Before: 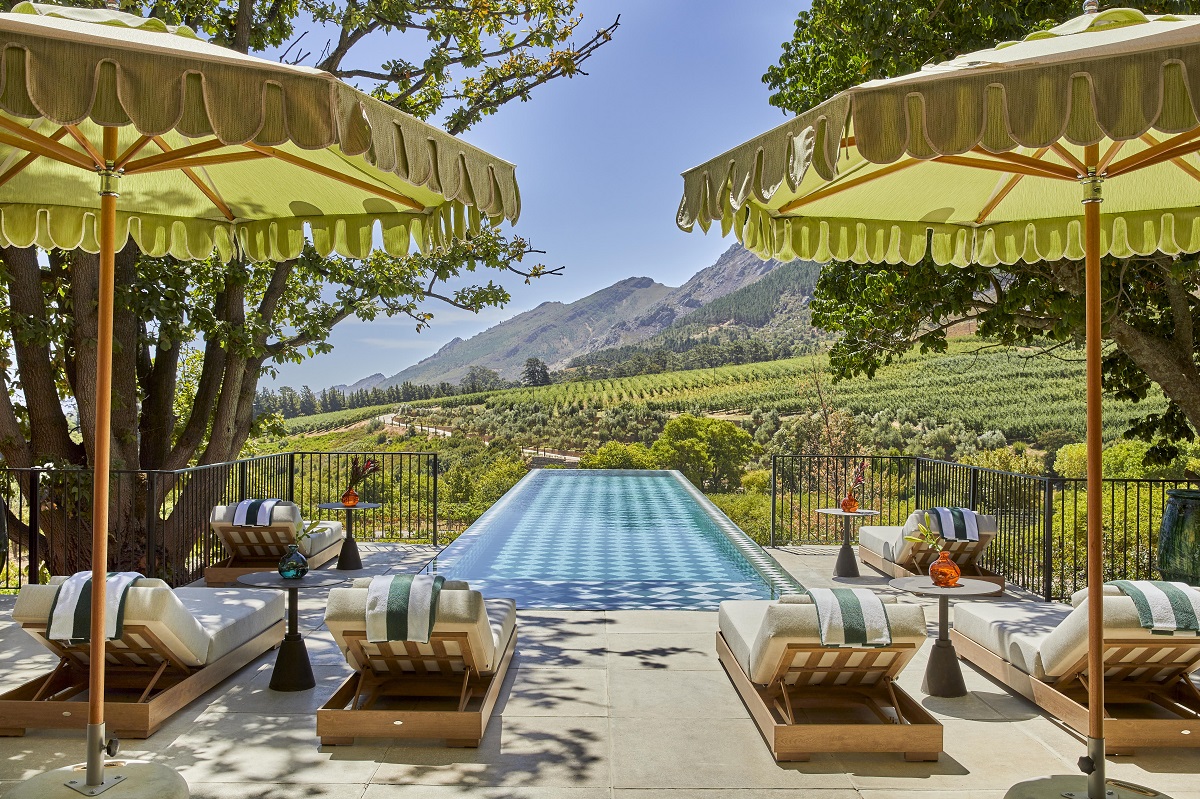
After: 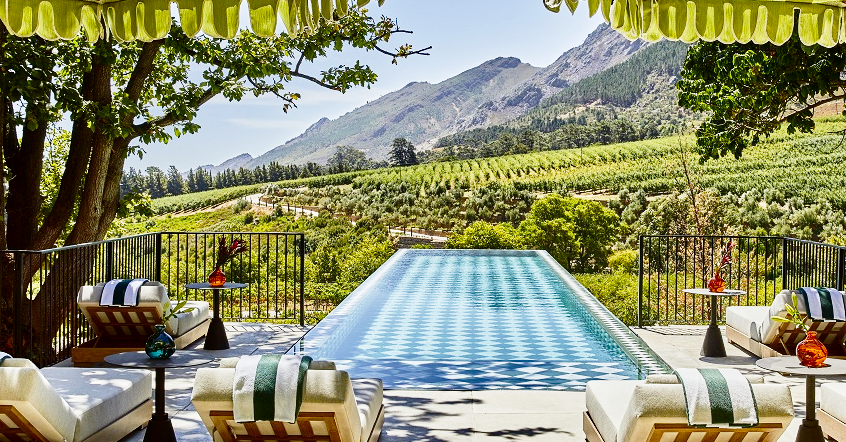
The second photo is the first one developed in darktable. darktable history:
base curve: curves: ch0 [(0, 0) (0.028, 0.03) (0.121, 0.232) (0.46, 0.748) (0.859, 0.968) (1, 1)], preserve colors none
crop: left 11.123%, top 27.61%, right 18.3%, bottom 17.034%
contrast brightness saturation: contrast 0.1, brightness -0.26, saturation 0.14
